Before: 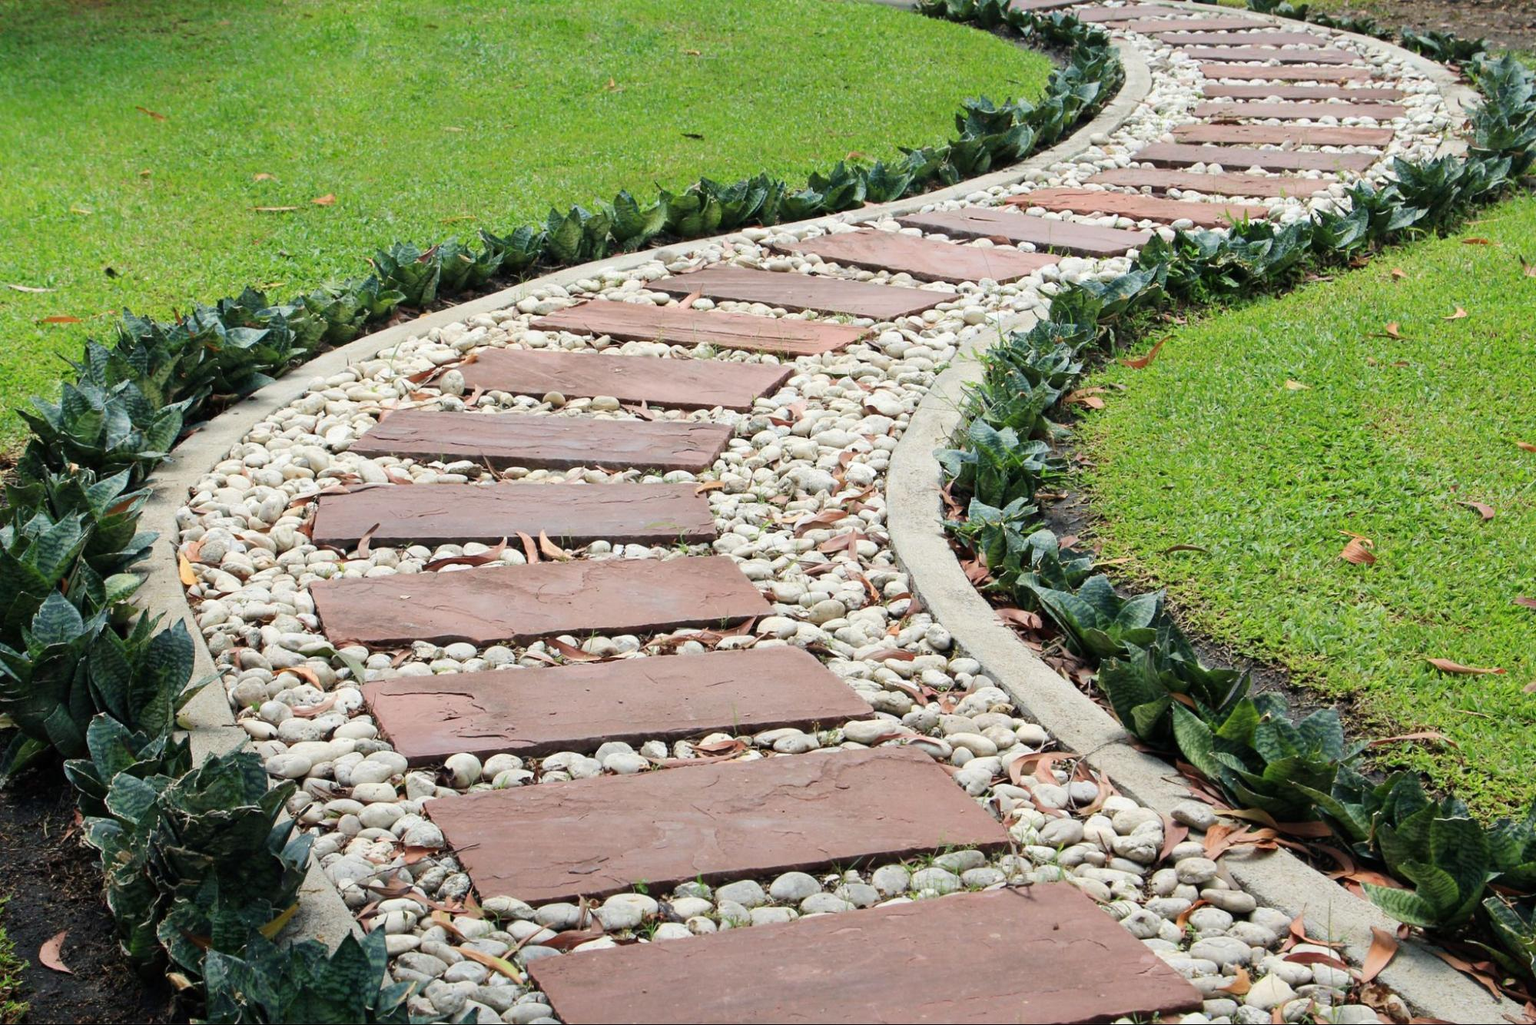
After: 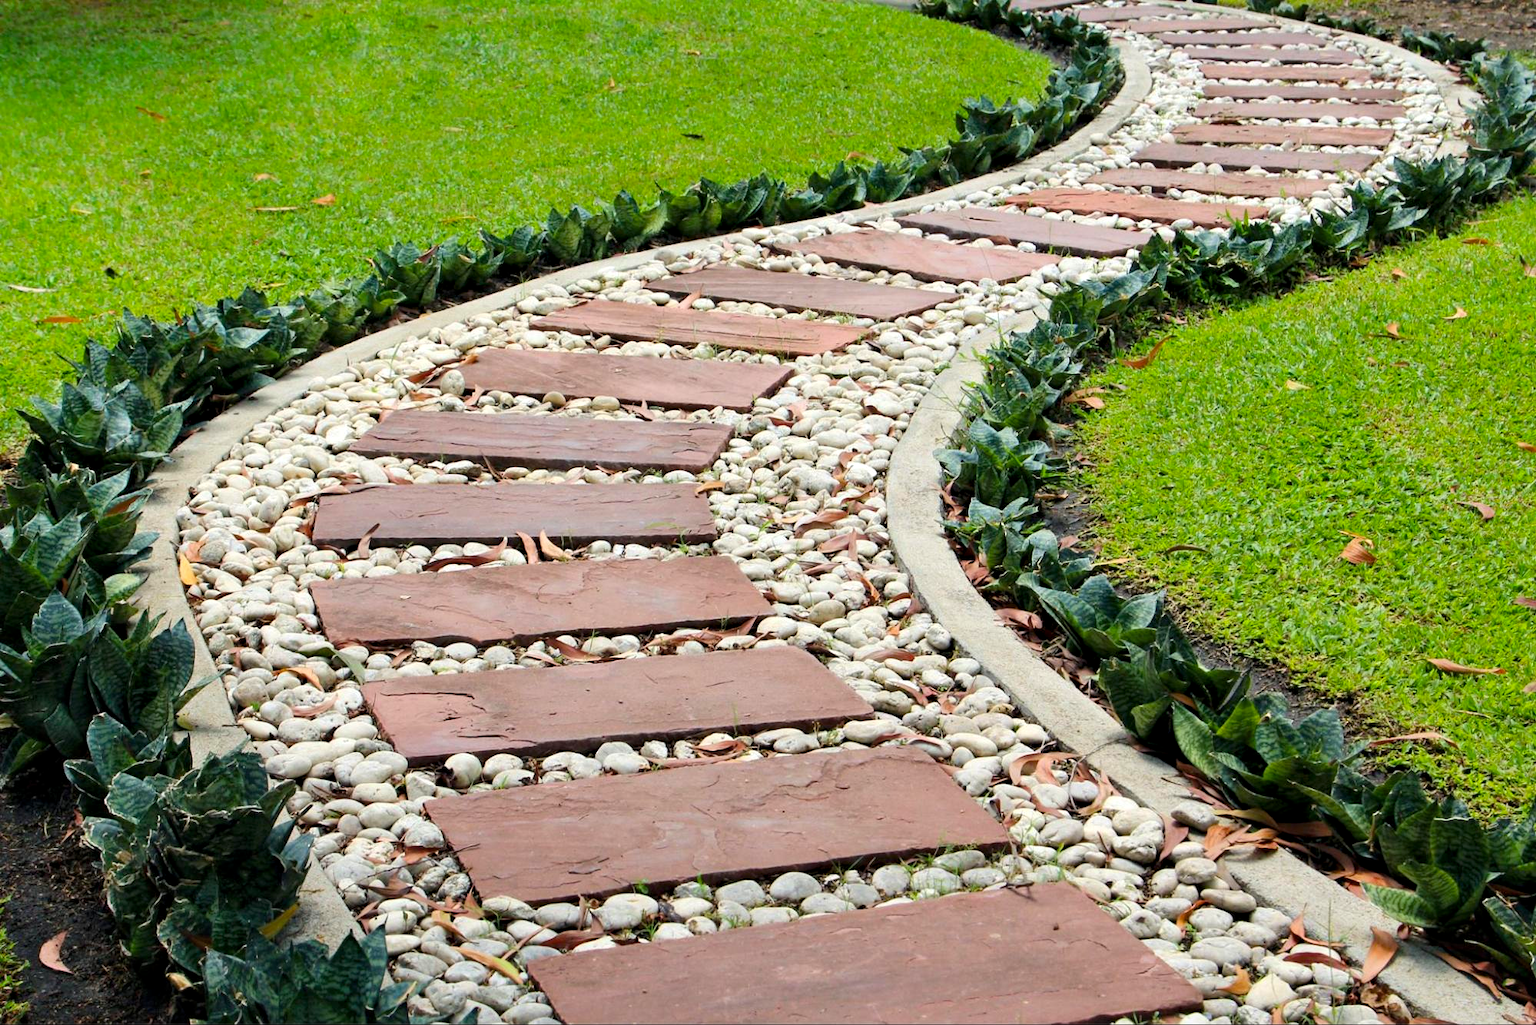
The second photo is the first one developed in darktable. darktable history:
contrast equalizer: y [[0.526, 0.53, 0.532, 0.532, 0.53, 0.525], [0.5 ×6], [0.5 ×6], [0 ×6], [0 ×6]]
color balance rgb: linear chroma grading › global chroma 8.33%, perceptual saturation grading › global saturation 18.52%, global vibrance 7.87%
